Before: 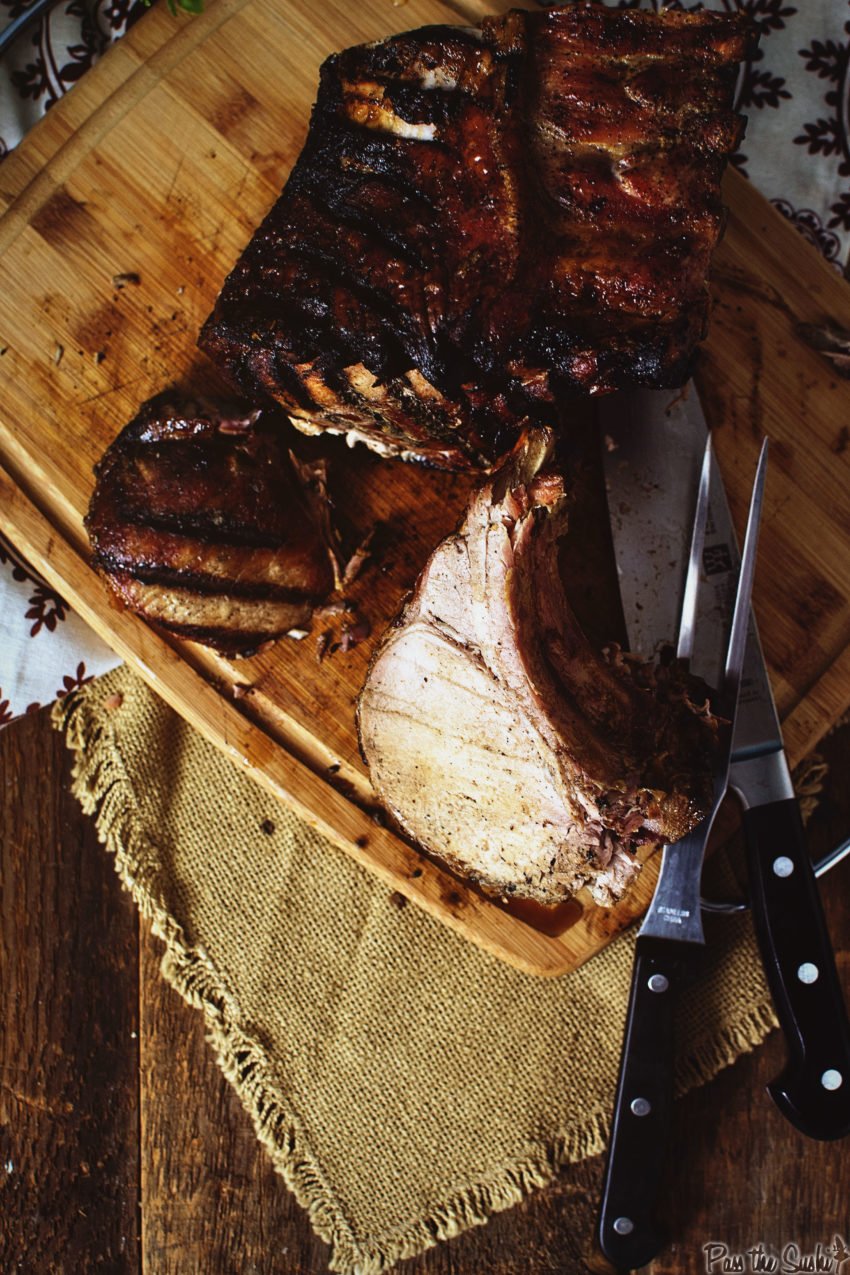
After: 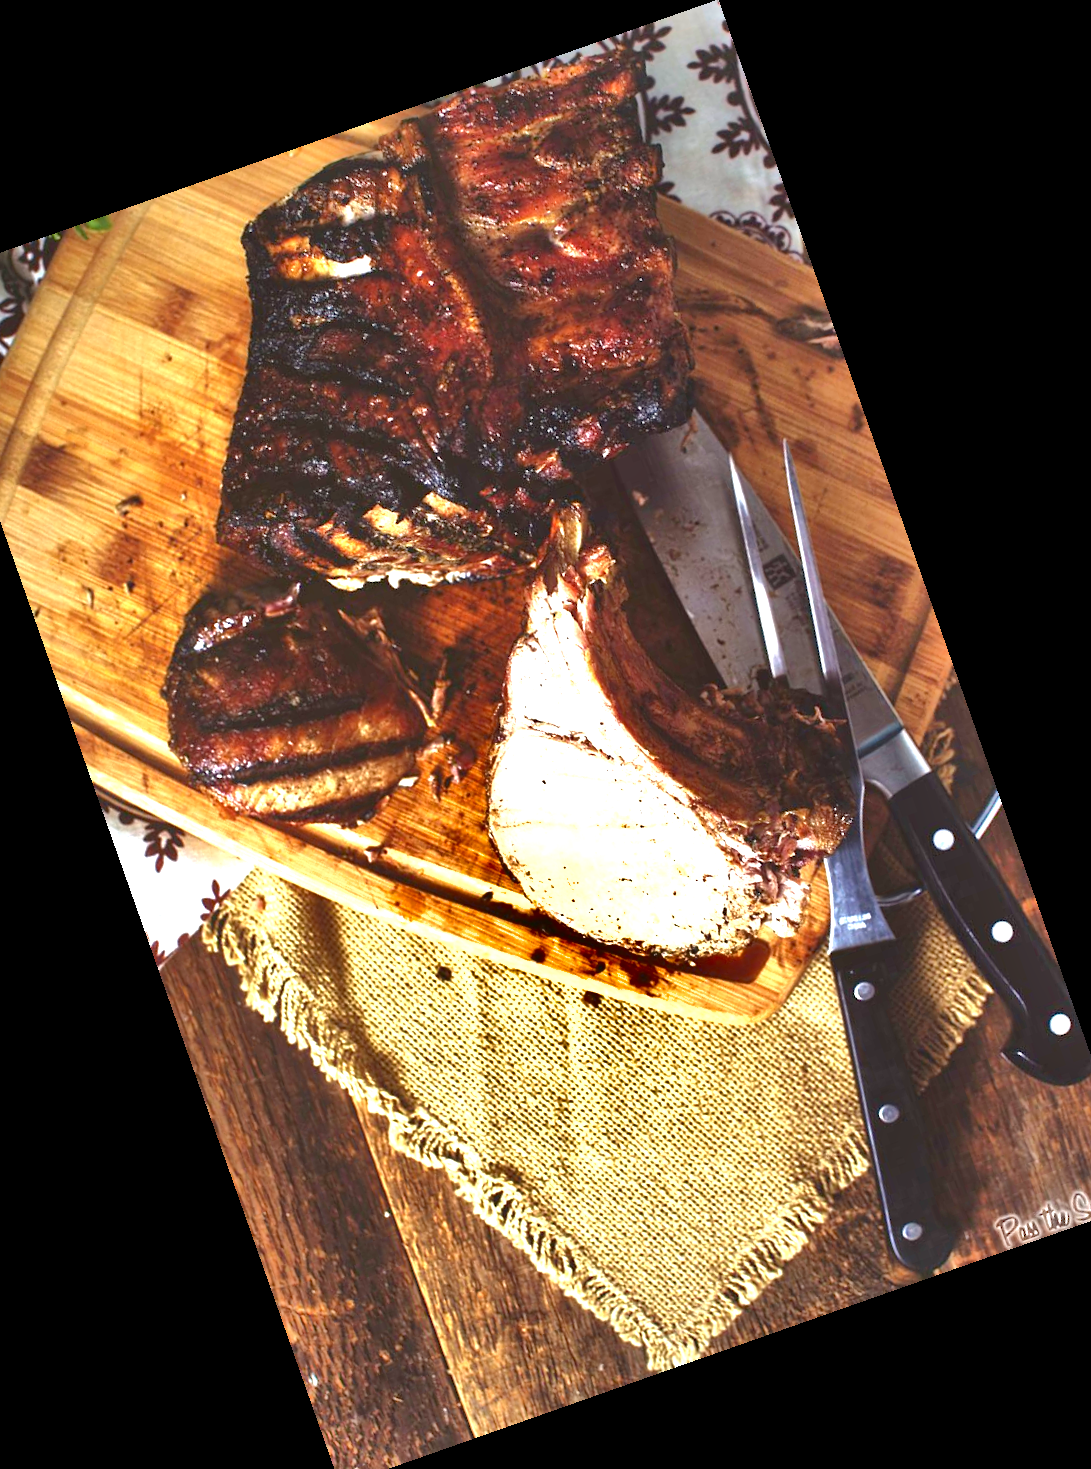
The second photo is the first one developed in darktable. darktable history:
tone equalizer: -8 EV 0.25 EV, -7 EV 0.417 EV, -6 EV 0.417 EV, -5 EV 0.25 EV, -3 EV -0.25 EV, -2 EV -0.417 EV, -1 EV -0.417 EV, +0 EV -0.25 EV, edges refinement/feathering 500, mask exposure compensation -1.57 EV, preserve details guided filter
crop and rotate: angle 19.43°, left 6.812%, right 4.125%, bottom 1.087%
shadows and highlights: soften with gaussian
exposure: exposure 2.003 EV, compensate highlight preservation false
